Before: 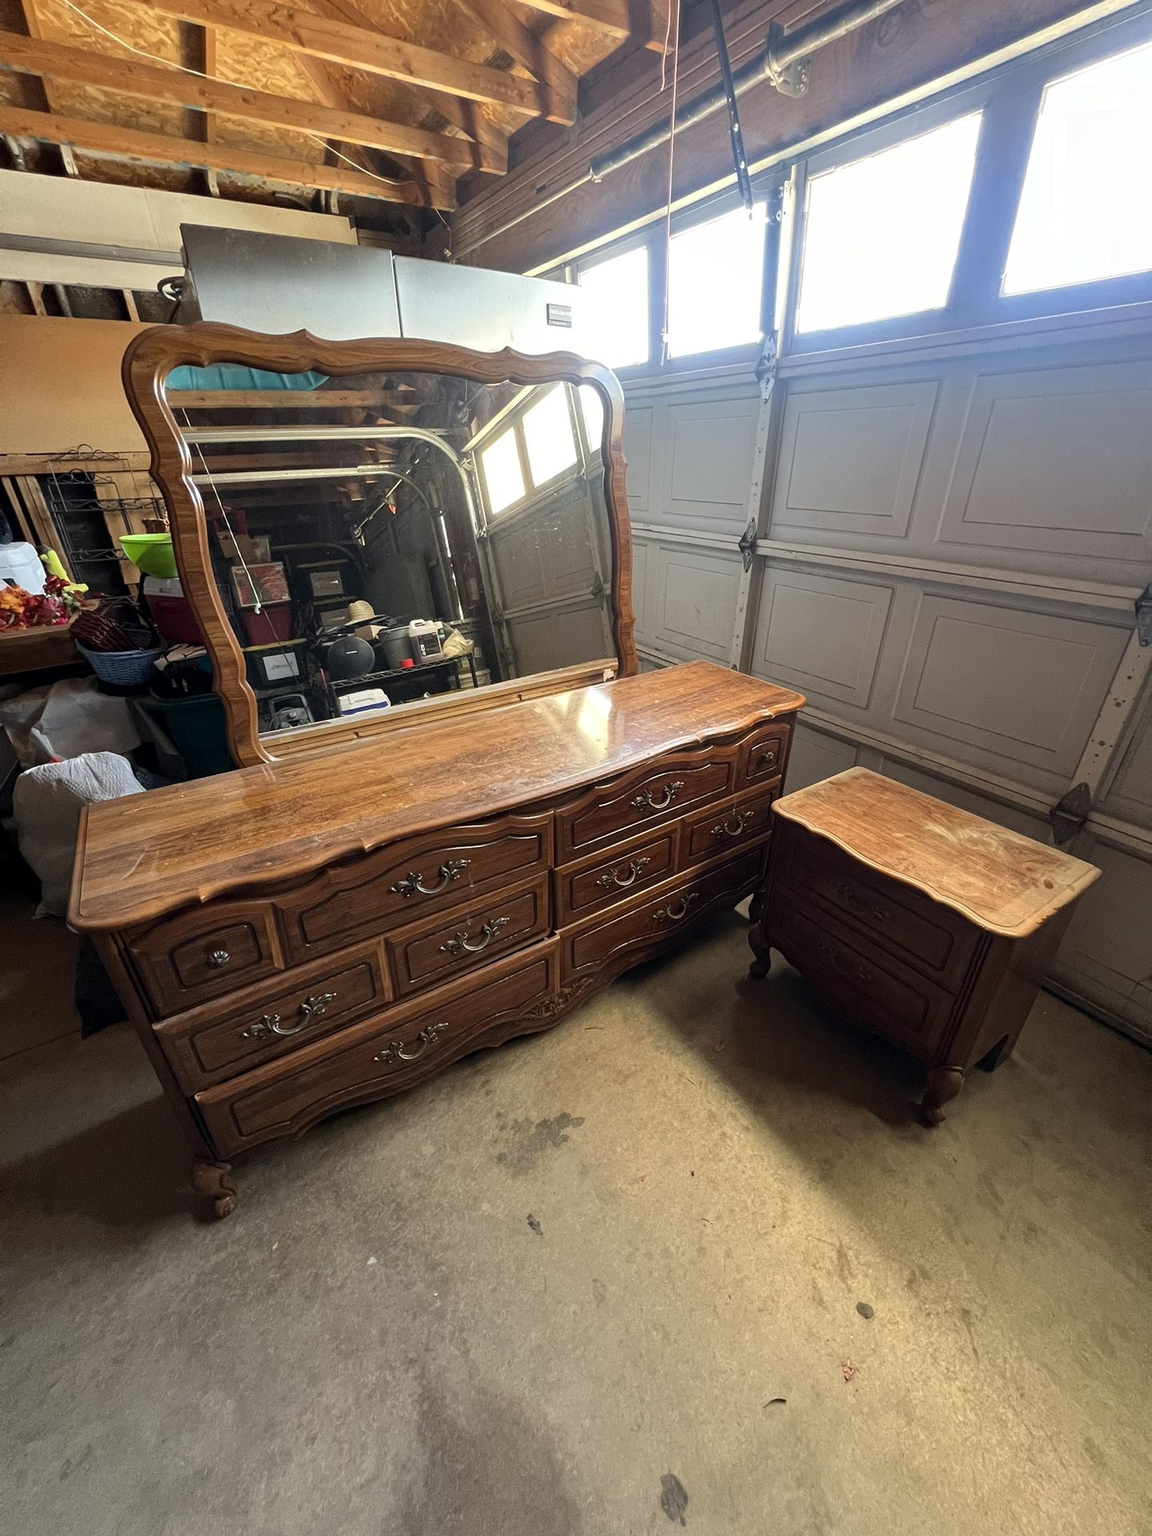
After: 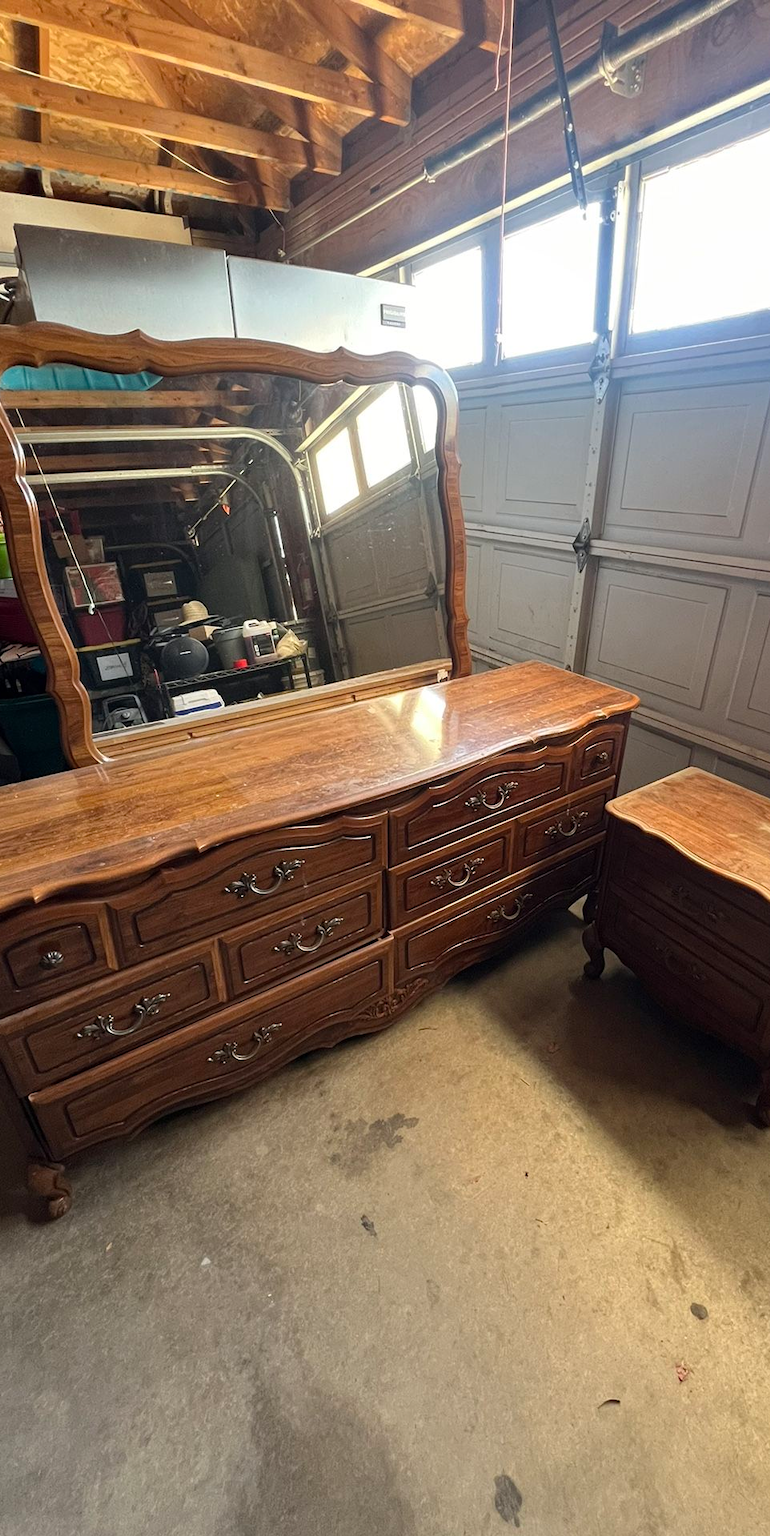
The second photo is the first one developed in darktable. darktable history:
crop and rotate: left 14.473%, right 18.712%
exposure: compensate highlight preservation false
